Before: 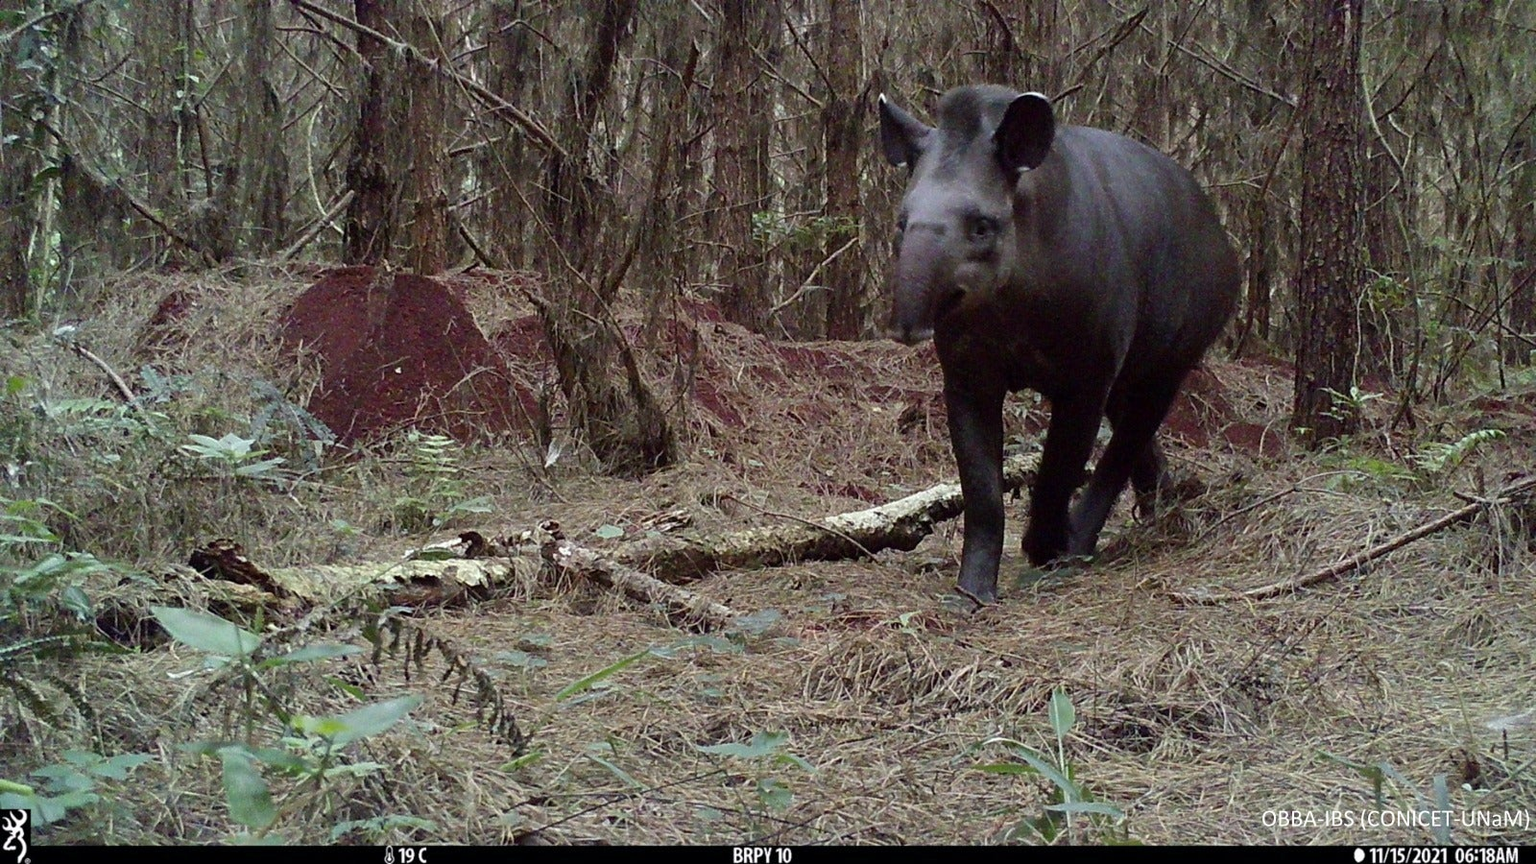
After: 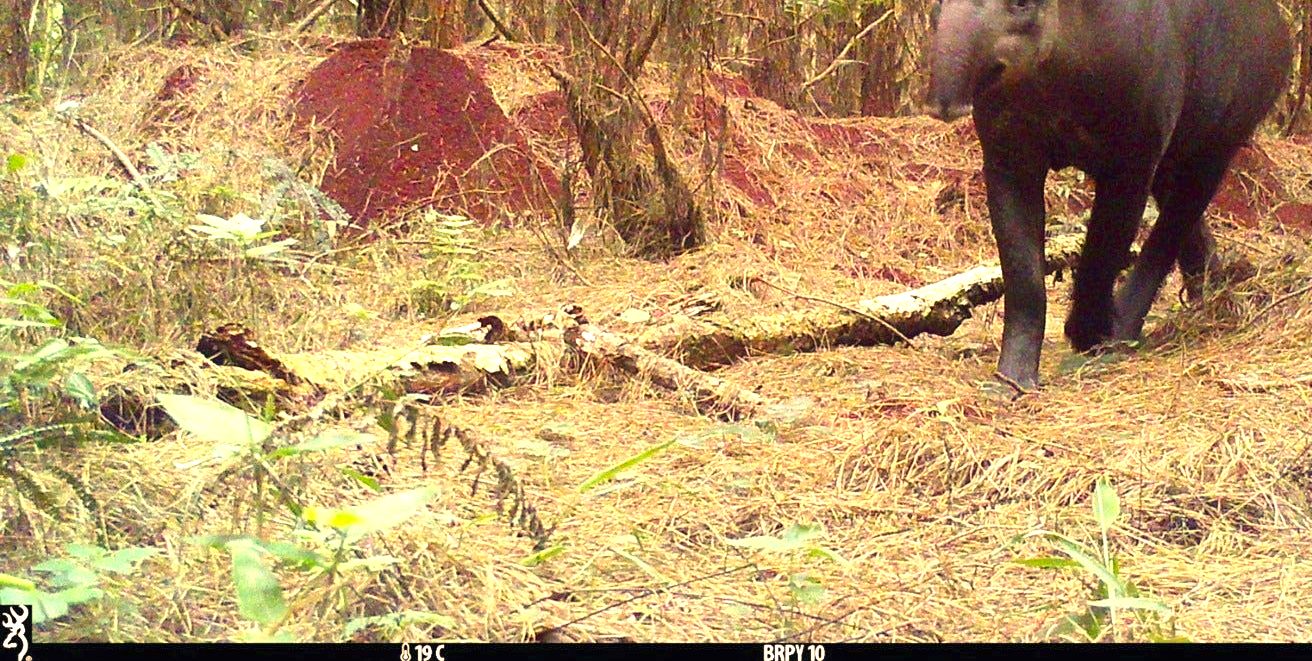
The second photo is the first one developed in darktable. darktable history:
white balance: red 1.138, green 0.996, blue 0.812
exposure: black level correction 0, exposure 1.675 EV, compensate exposure bias true, compensate highlight preservation false
color correction: saturation 0.98
crop: top 26.531%, right 17.959%
contrast equalizer: y [[0.5, 0.486, 0.447, 0.446, 0.489, 0.5], [0.5 ×6], [0.5 ×6], [0 ×6], [0 ×6]]
color balance rgb: perceptual saturation grading › global saturation 20%, global vibrance 20%
